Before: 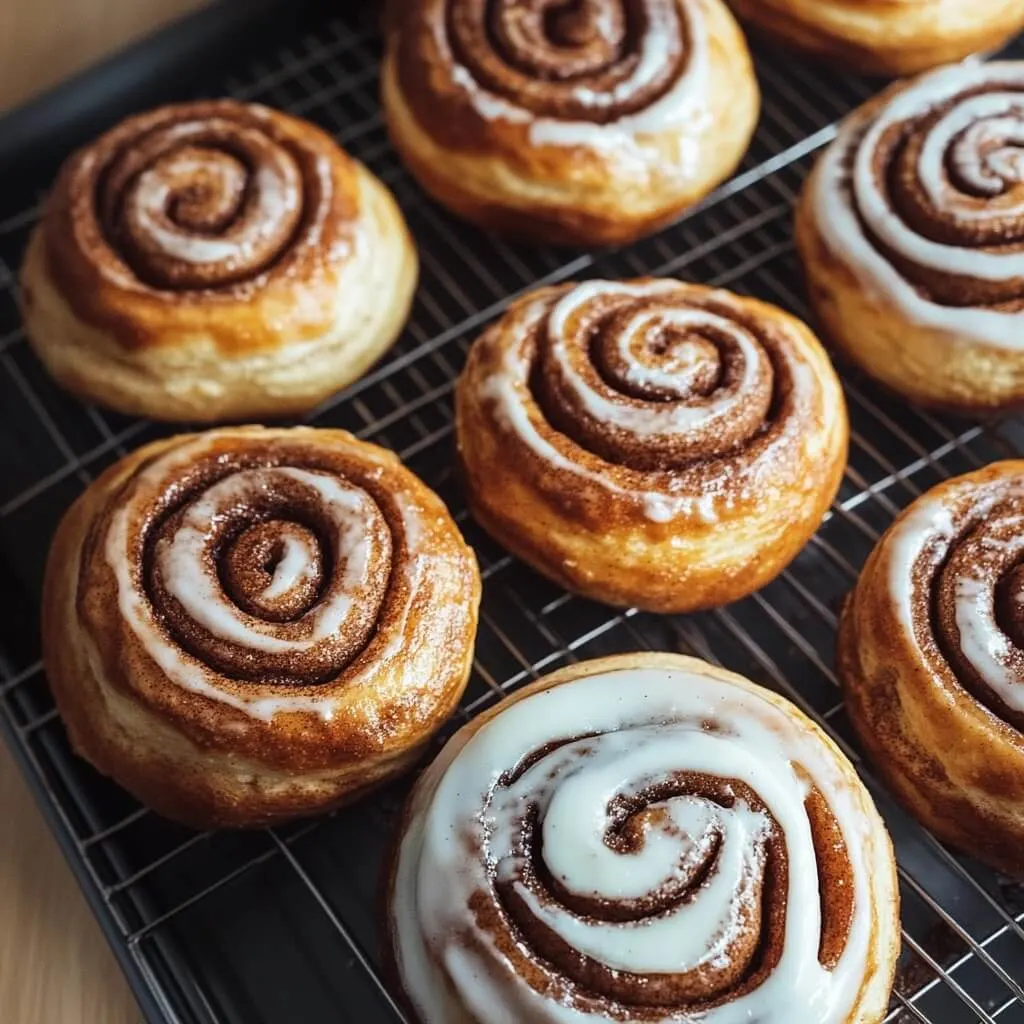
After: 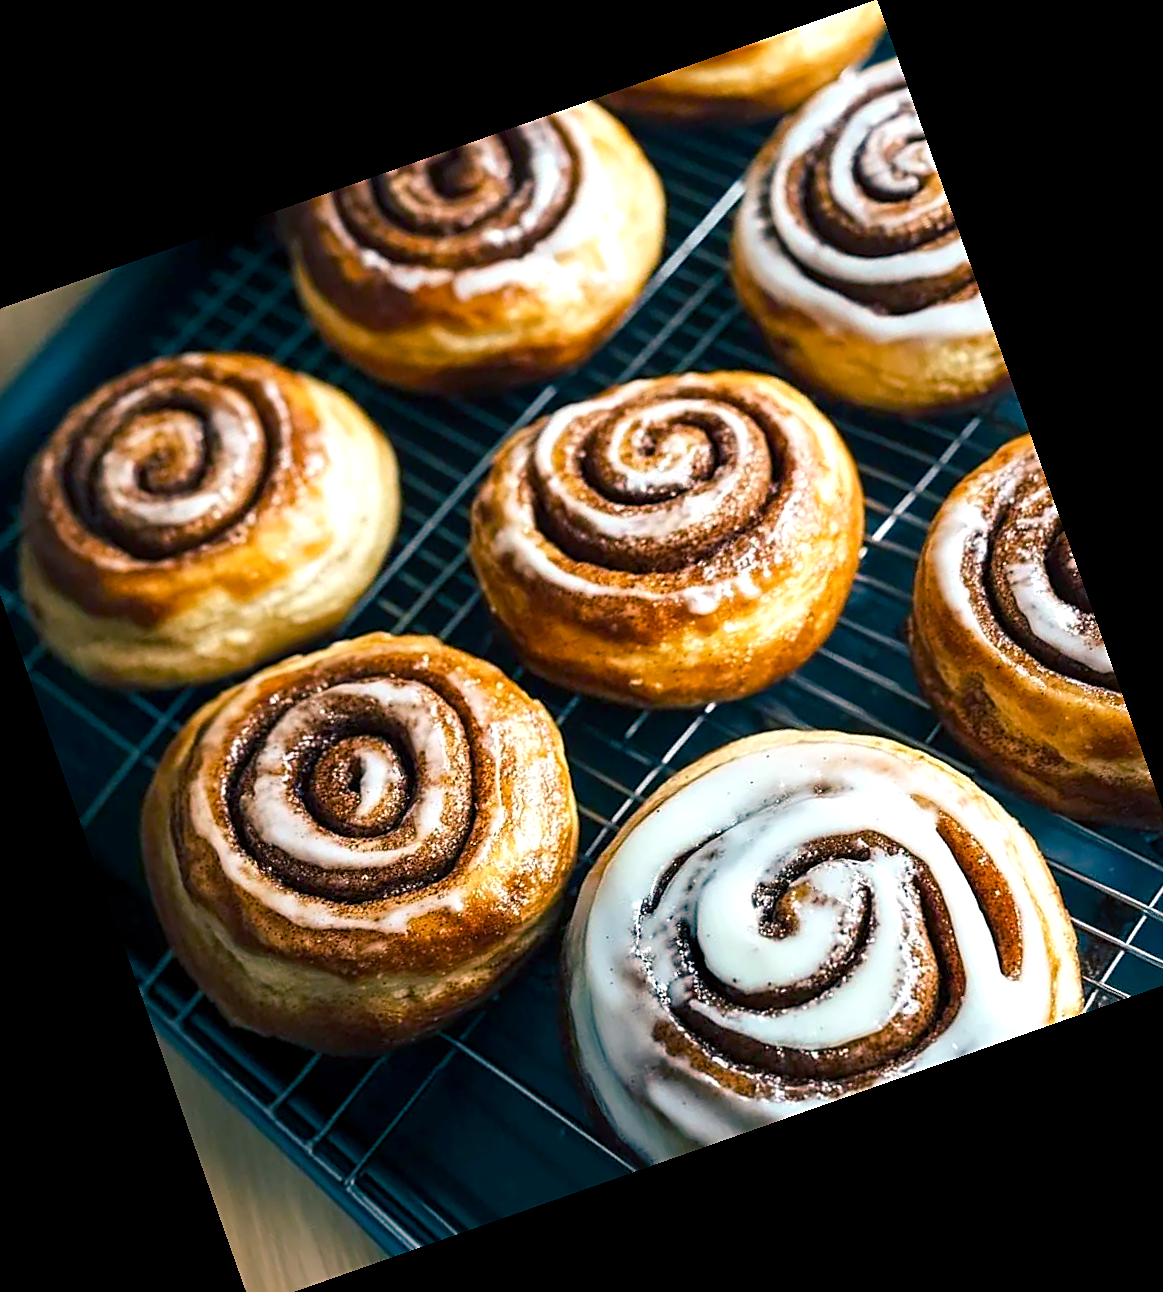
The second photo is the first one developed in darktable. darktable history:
sharpen: on, module defaults
crop and rotate: angle 19.43°, left 6.812%, right 4.125%, bottom 1.087%
exposure: exposure 0.375 EV, compensate highlight preservation false
color balance rgb: shadows lift › luminance -28.76%, shadows lift › chroma 10%, shadows lift › hue 230°, power › chroma 0.5%, power › hue 215°, highlights gain › luminance 7.14%, highlights gain › chroma 1%, highlights gain › hue 50°, global offset › luminance -0.29%, global offset › hue 260°, perceptual saturation grading › global saturation 20%, perceptual saturation grading › highlights -13.92%, perceptual saturation grading › shadows 50%
